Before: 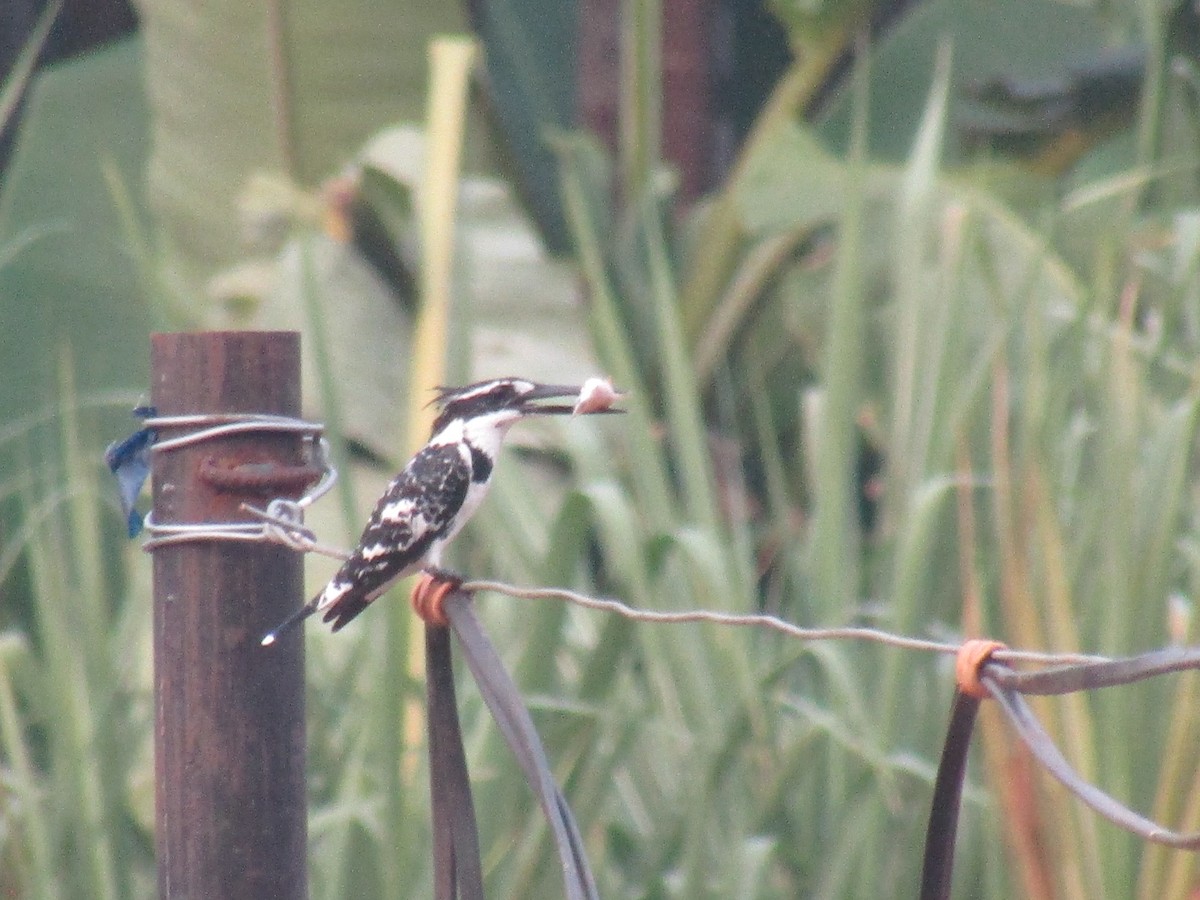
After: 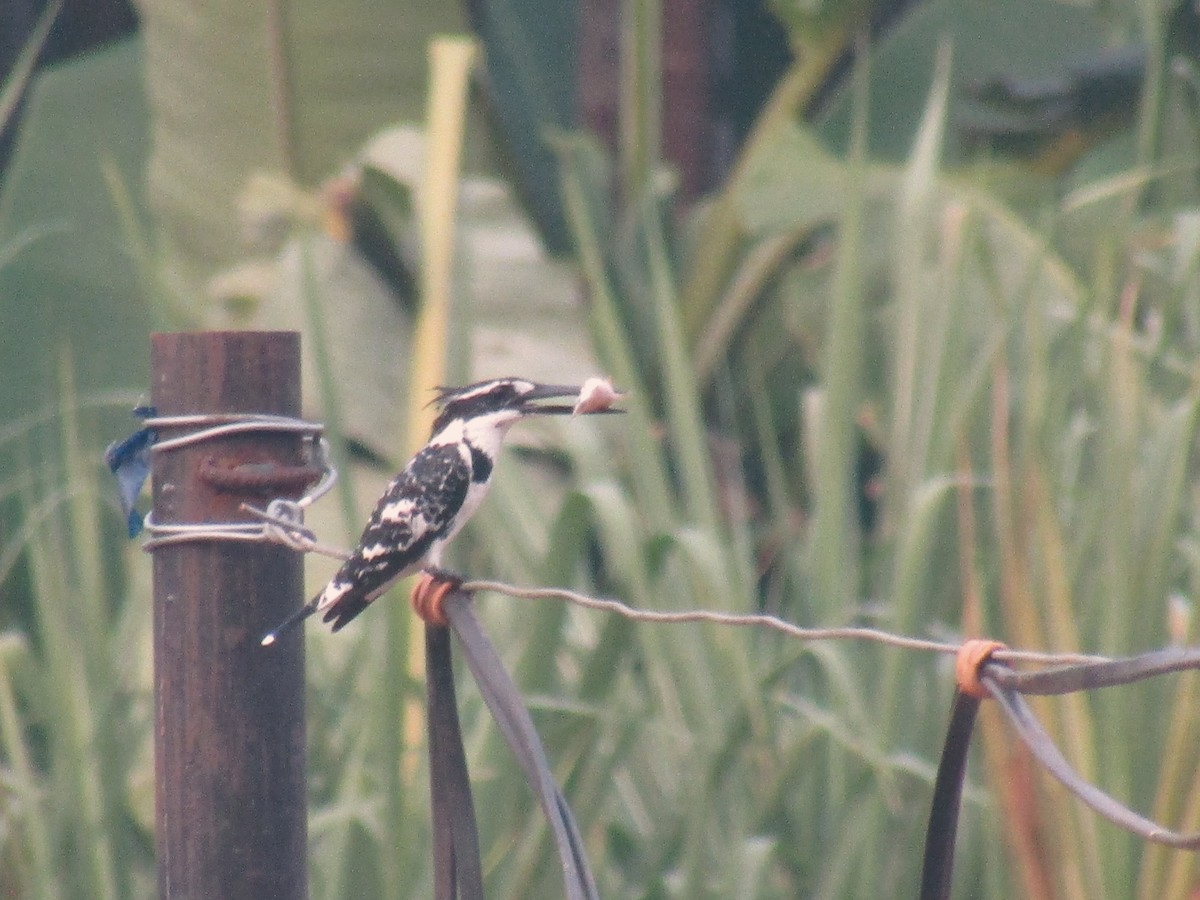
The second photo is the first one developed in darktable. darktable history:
exposure: black level correction -0.013, exposure -0.192 EV, compensate highlight preservation false
color correction: highlights a* 5.4, highlights b* 5.27, shadows a* -4.61, shadows b* -5.14
levels: levels [0, 0.51, 1]
